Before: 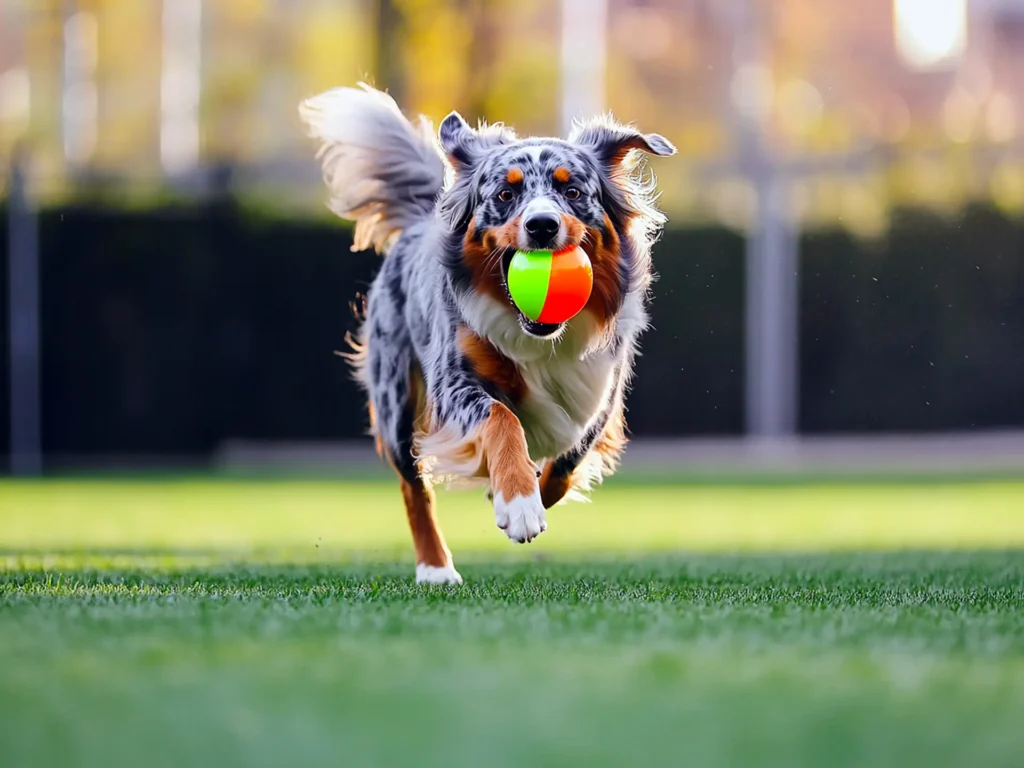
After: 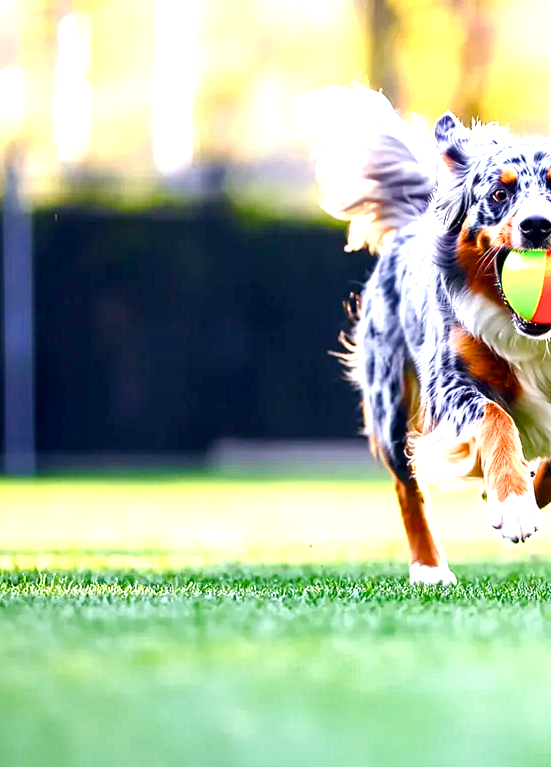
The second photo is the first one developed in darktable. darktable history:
exposure: exposure 1 EV, compensate highlight preservation false
contrast equalizer: y [[0.5, 0.5, 0.5, 0.512, 0.552, 0.62], [0.5 ×6], [0.5 ×4, 0.504, 0.553], [0 ×6], [0 ×6]]
color balance rgb: perceptual saturation grading › global saturation 25%, perceptual saturation grading › highlights -50%, perceptual saturation grading › shadows 30%, perceptual brilliance grading › global brilliance 12%, global vibrance 20%
rgb levels: preserve colors max RGB
crop: left 0.587%, right 45.588%, bottom 0.086%
